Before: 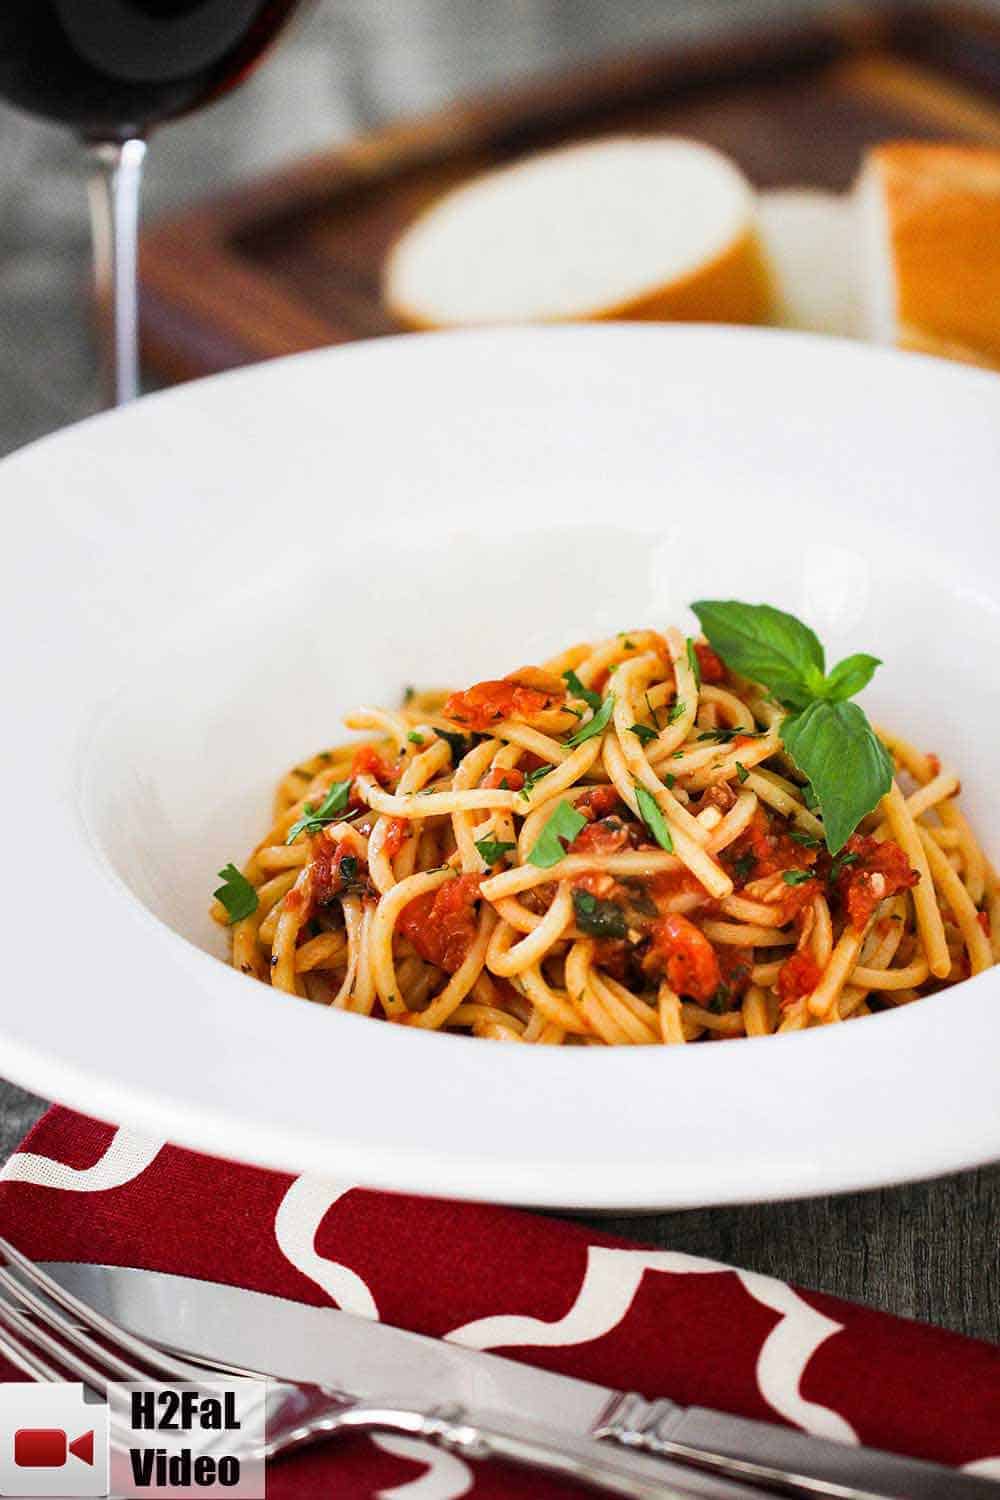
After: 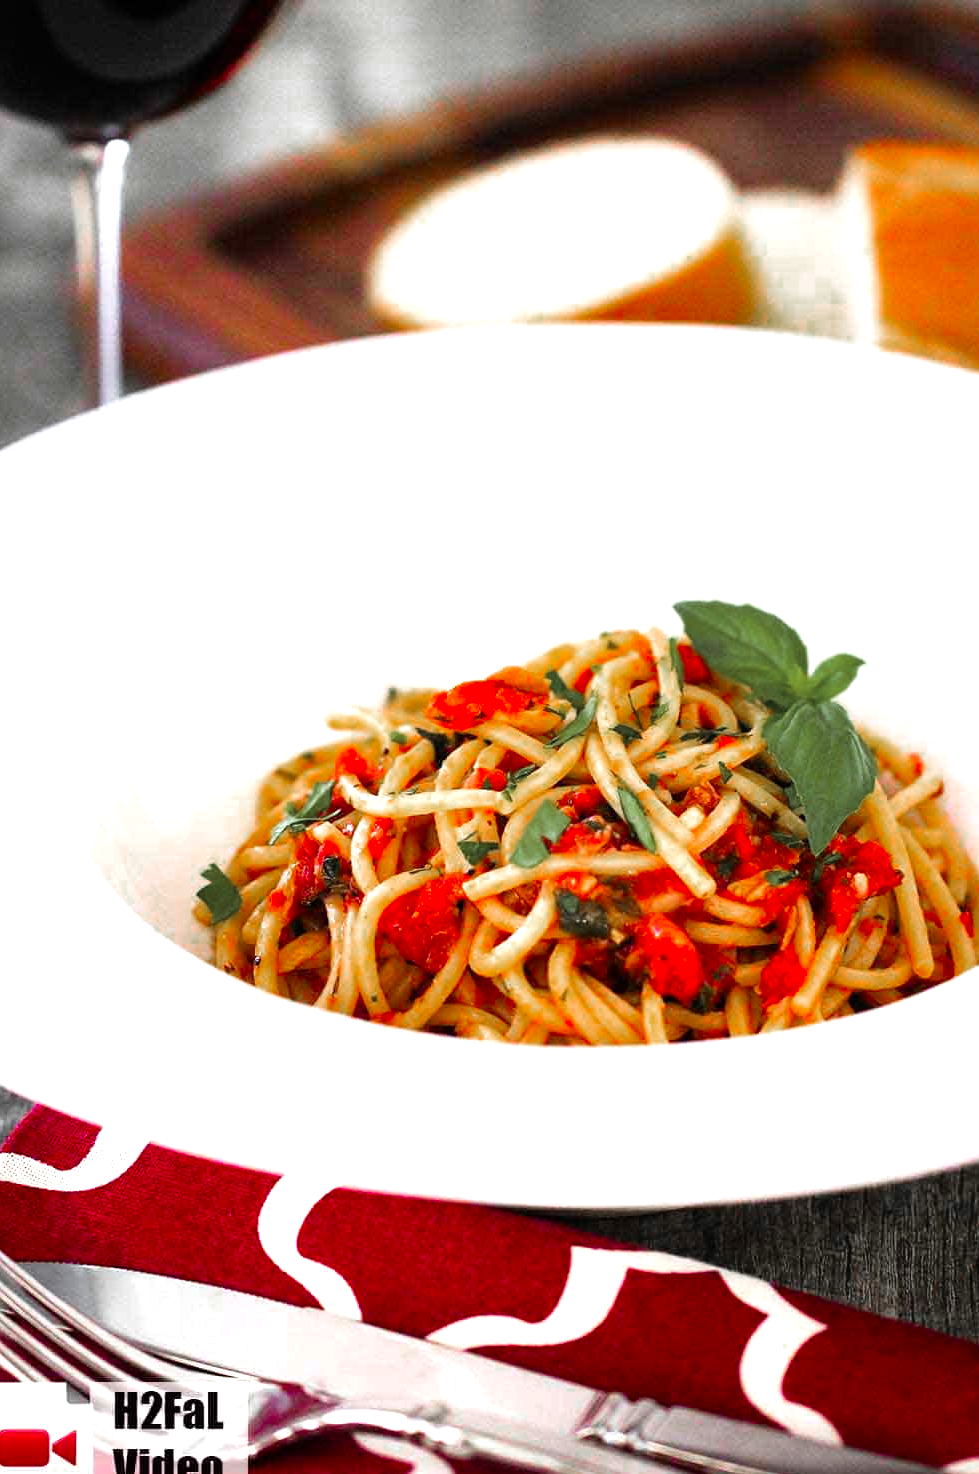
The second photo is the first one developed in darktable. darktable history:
crop: left 1.742%, right 0.281%, bottom 1.725%
color zones: curves: ch0 [(0, 0.48) (0.209, 0.398) (0.305, 0.332) (0.429, 0.493) (0.571, 0.5) (0.714, 0.5) (0.857, 0.5) (1, 0.48)]; ch1 [(0, 0.736) (0.143, 0.625) (0.225, 0.371) (0.429, 0.256) (0.571, 0.241) (0.714, 0.213) (0.857, 0.48) (1, 0.736)]; ch2 [(0, 0.448) (0.143, 0.498) (0.286, 0.5) (0.429, 0.5) (0.571, 0.5) (0.714, 0.5) (0.857, 0.5) (1, 0.448)]
tone equalizer: -8 EV -0.75 EV, -7 EV -0.68 EV, -6 EV -0.585 EV, -5 EV -0.388 EV, -3 EV 0.377 EV, -2 EV 0.6 EV, -1 EV 0.676 EV, +0 EV 0.757 EV
